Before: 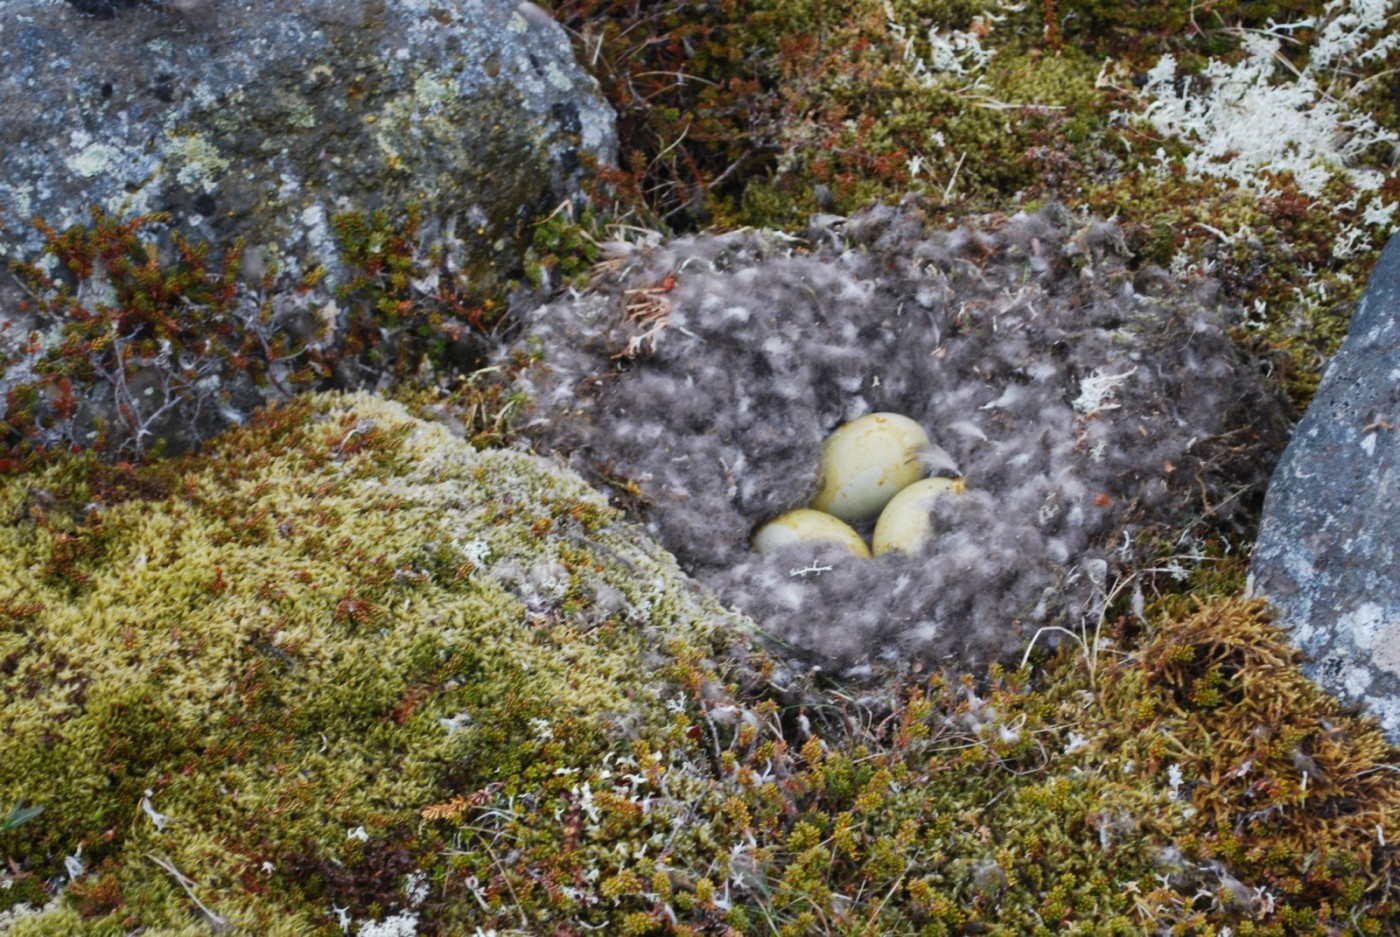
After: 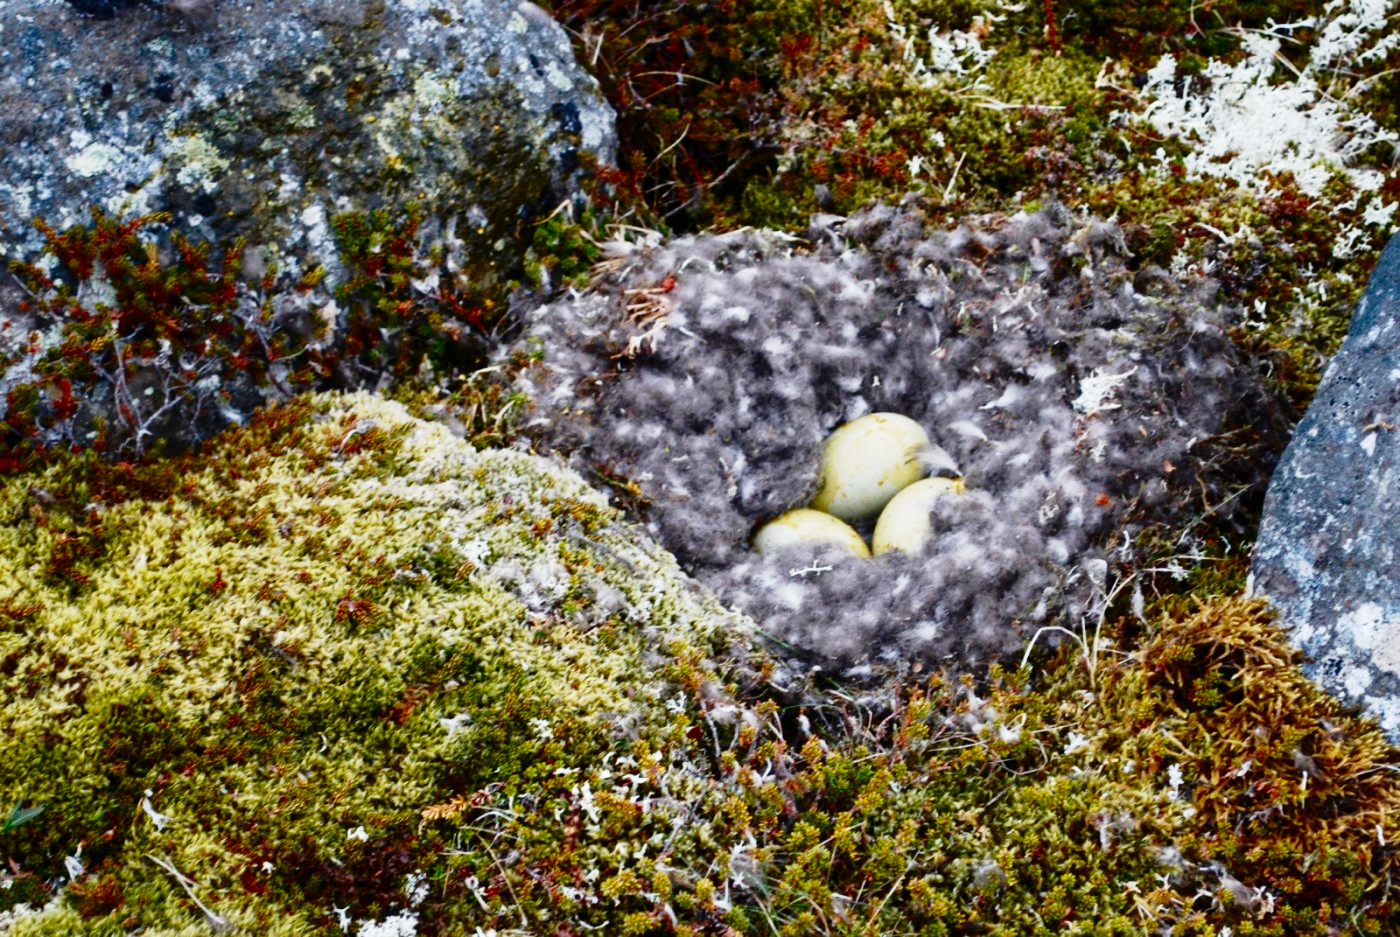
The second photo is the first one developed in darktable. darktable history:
base curve: curves: ch0 [(0, 0) (0.028, 0.03) (0.121, 0.232) (0.46, 0.748) (0.859, 0.968) (1, 1)], preserve colors none
contrast brightness saturation: contrast 0.096, brightness -0.255, saturation 0.139
